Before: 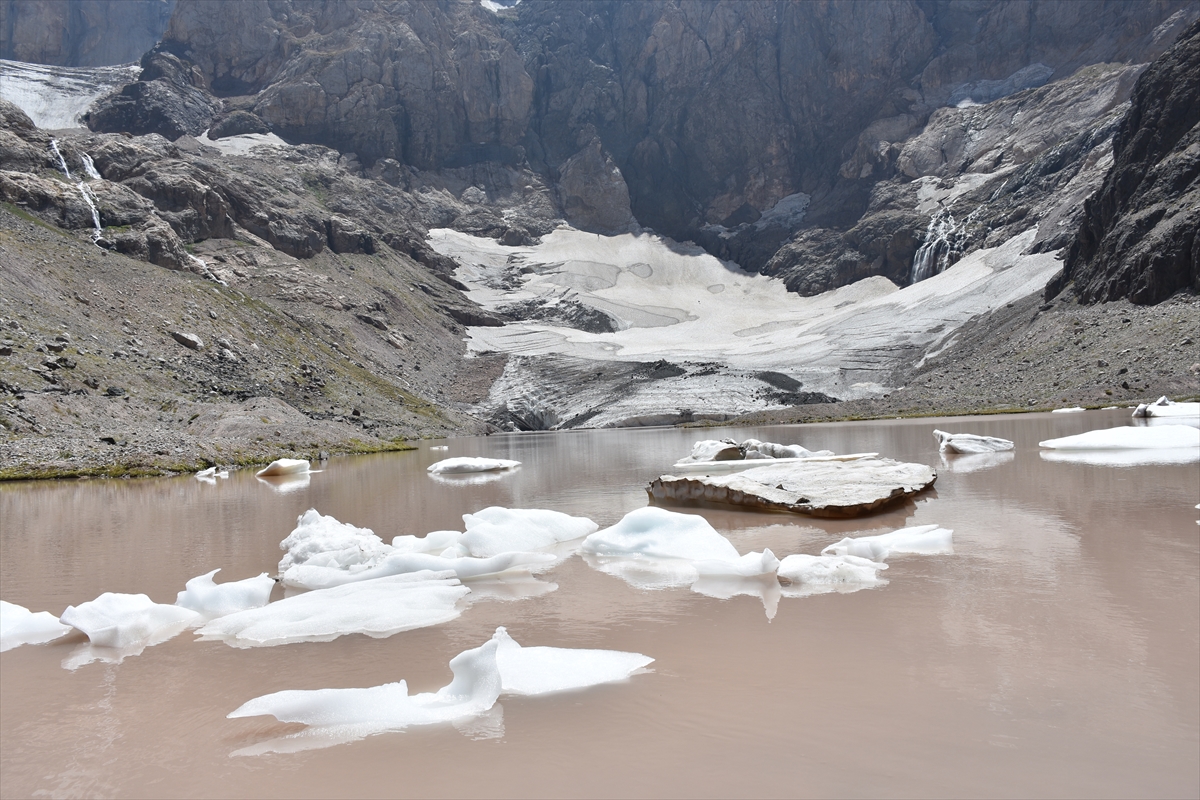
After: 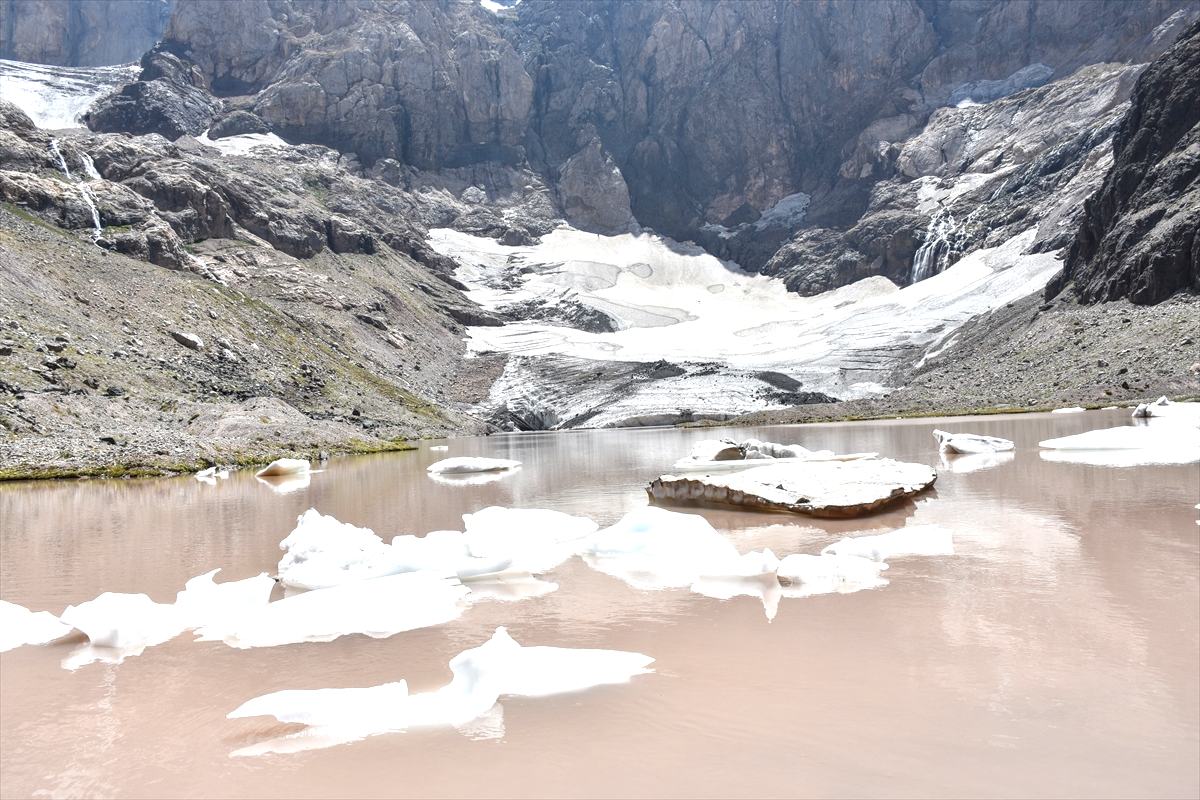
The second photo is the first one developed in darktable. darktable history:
exposure: exposure 0.609 EV, compensate exposure bias true, compensate highlight preservation false
local contrast: detail 130%
contrast brightness saturation: contrast 0.095, brightness 0.026, saturation 0.086
